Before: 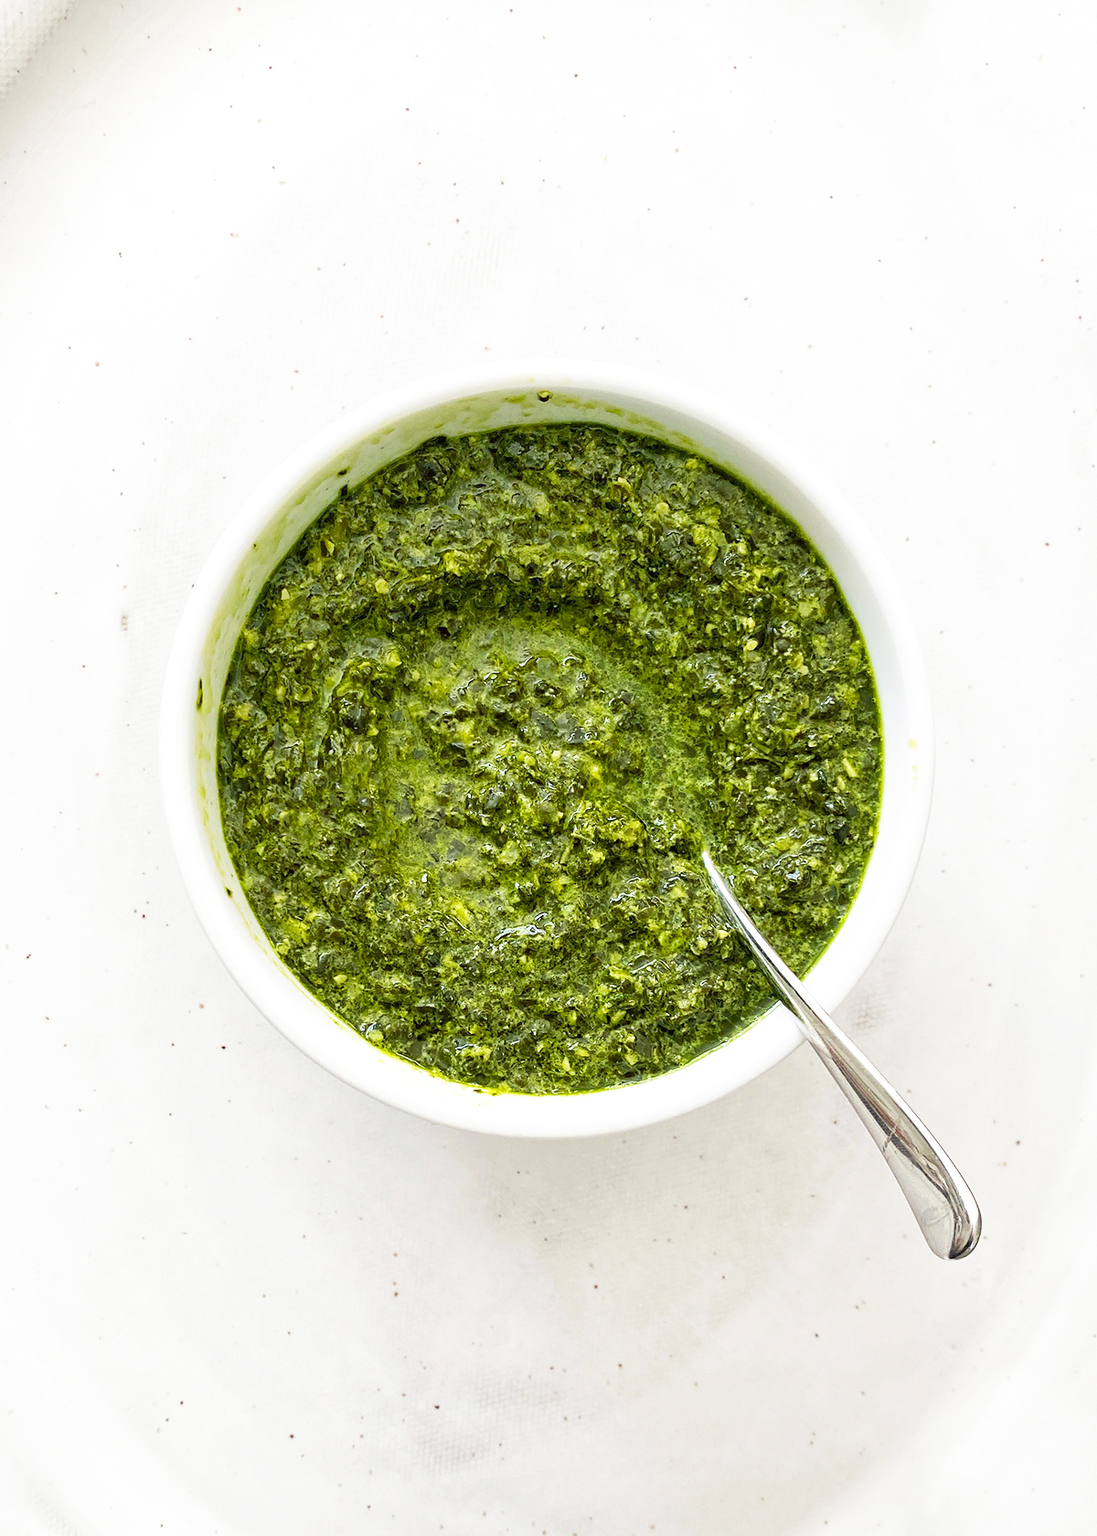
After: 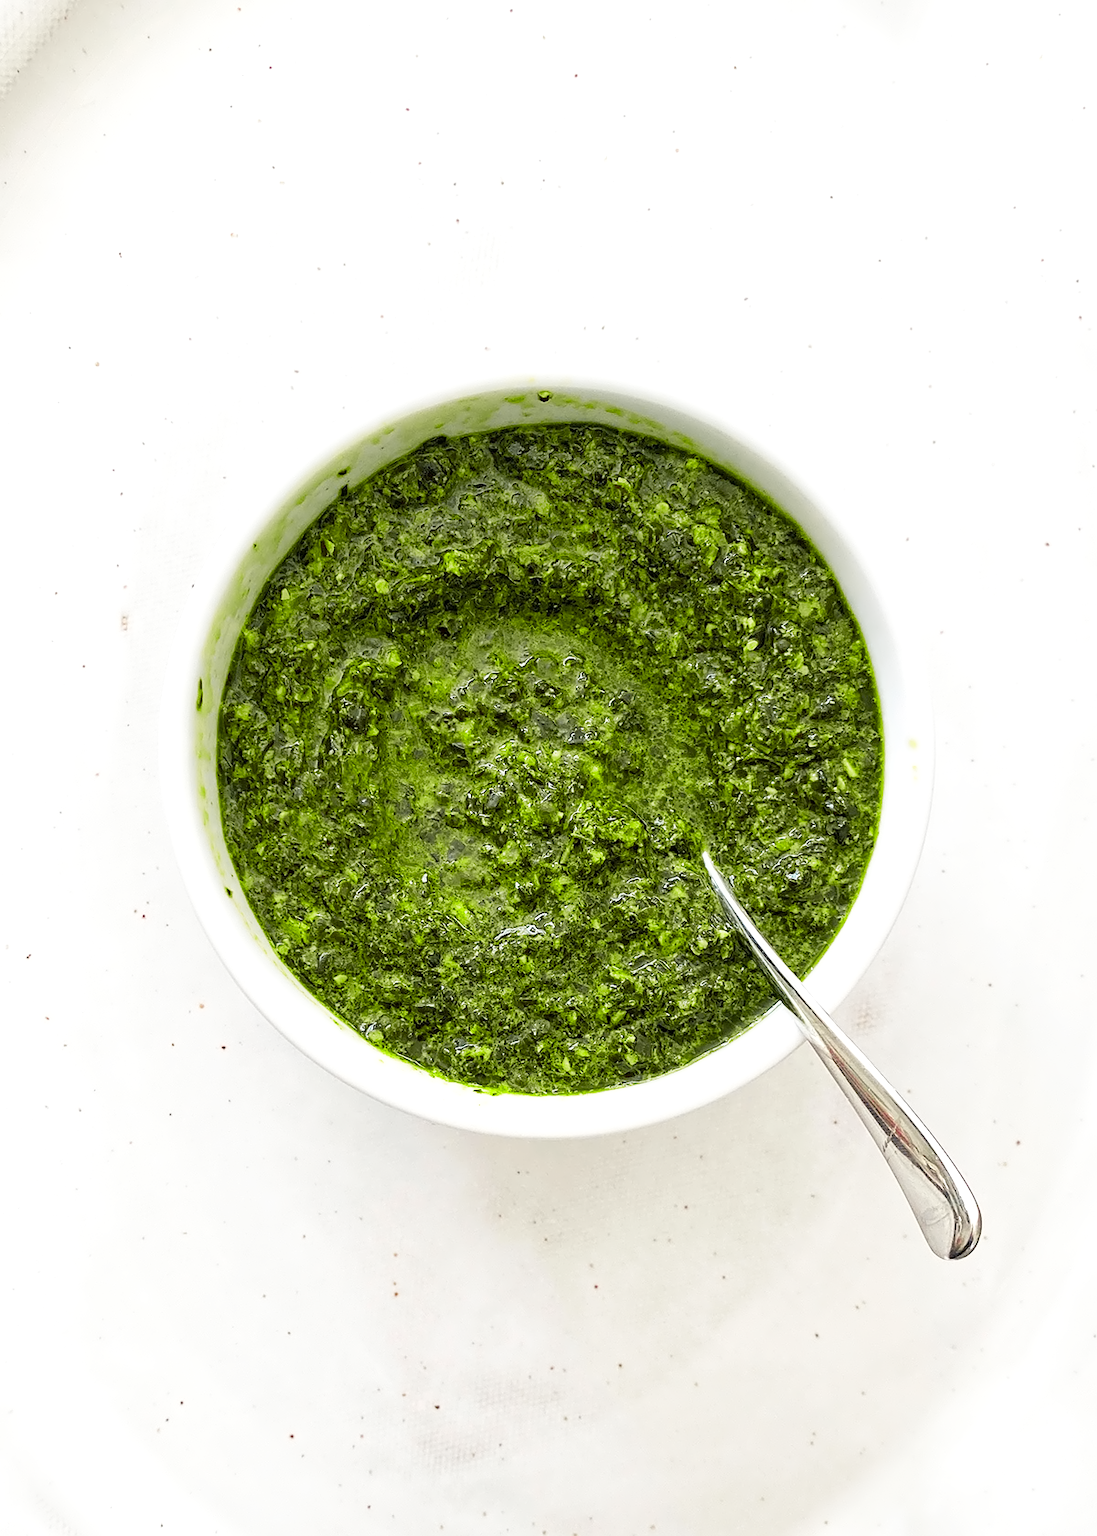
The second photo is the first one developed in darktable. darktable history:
levels: levels [0, 0.492, 0.984]
color zones: curves: ch0 [(0, 0.533) (0.126, 0.533) (0.234, 0.533) (0.368, 0.357) (0.5, 0.5) (0.625, 0.5) (0.74, 0.637) (0.875, 0.5)]; ch1 [(0.004, 0.708) (0.129, 0.662) (0.25, 0.5) (0.375, 0.331) (0.496, 0.396) (0.625, 0.649) (0.739, 0.26) (0.875, 0.5) (1, 0.478)]; ch2 [(0, 0.409) (0.132, 0.403) (0.236, 0.558) (0.379, 0.448) (0.5, 0.5) (0.625, 0.5) (0.691, 0.39) (0.875, 0.5)]
contrast equalizer: y [[0.5 ×4, 0.524, 0.59], [0.5 ×6], [0.5 ×6], [0, 0, 0, 0.01, 0.045, 0.012], [0, 0, 0, 0.044, 0.195, 0.131]]
